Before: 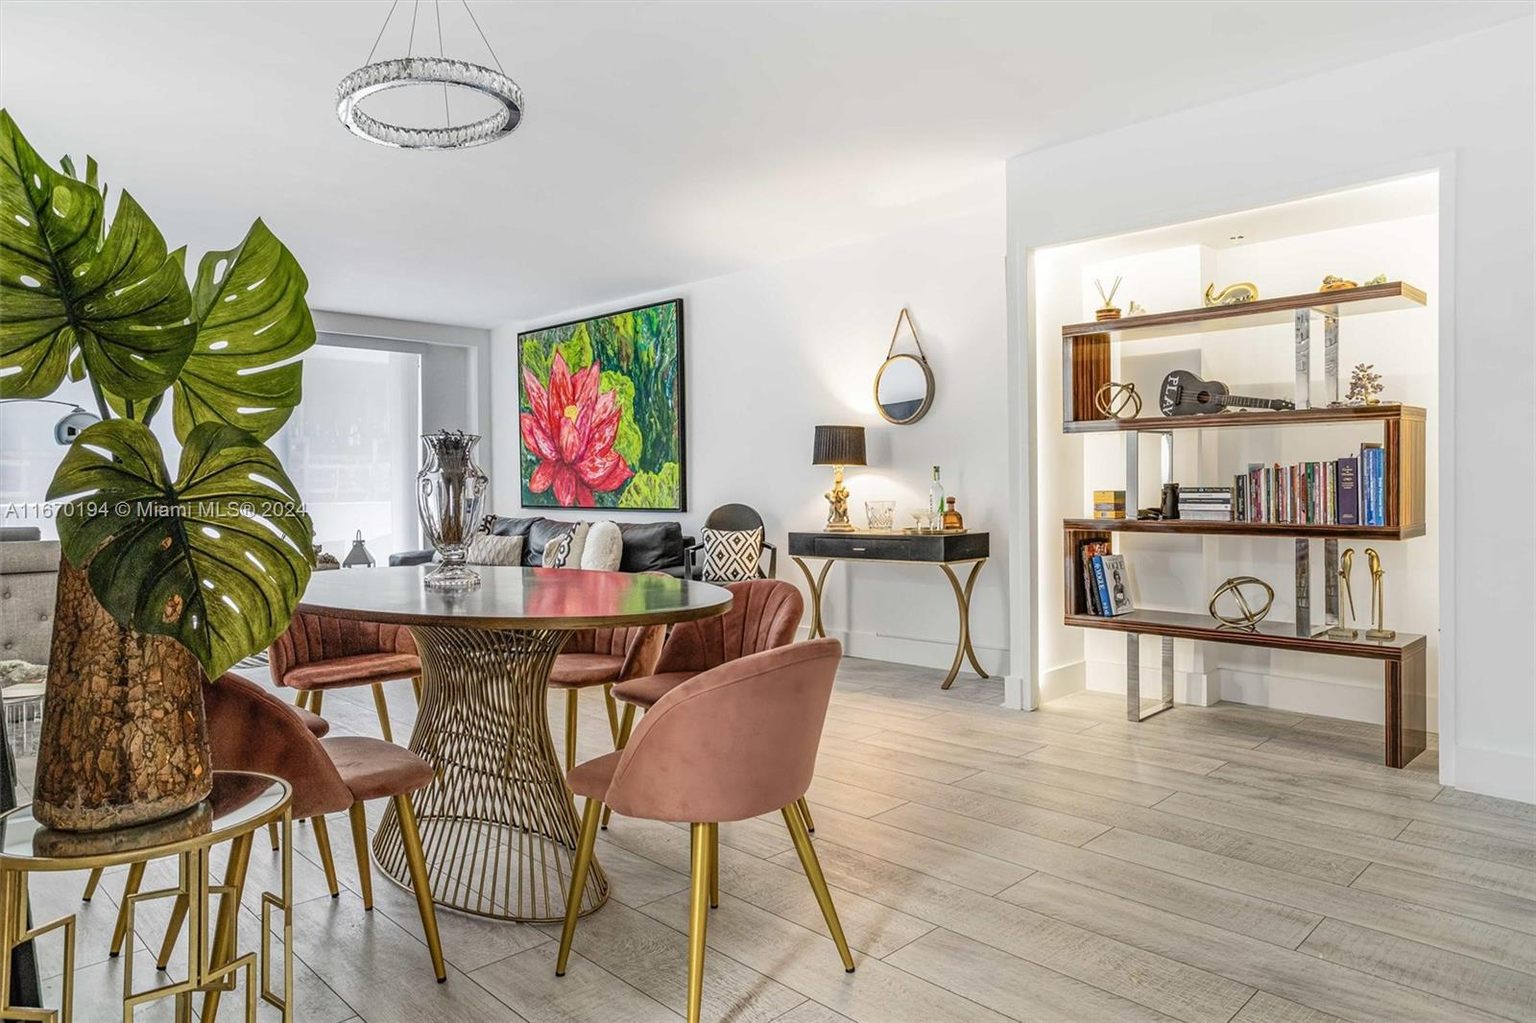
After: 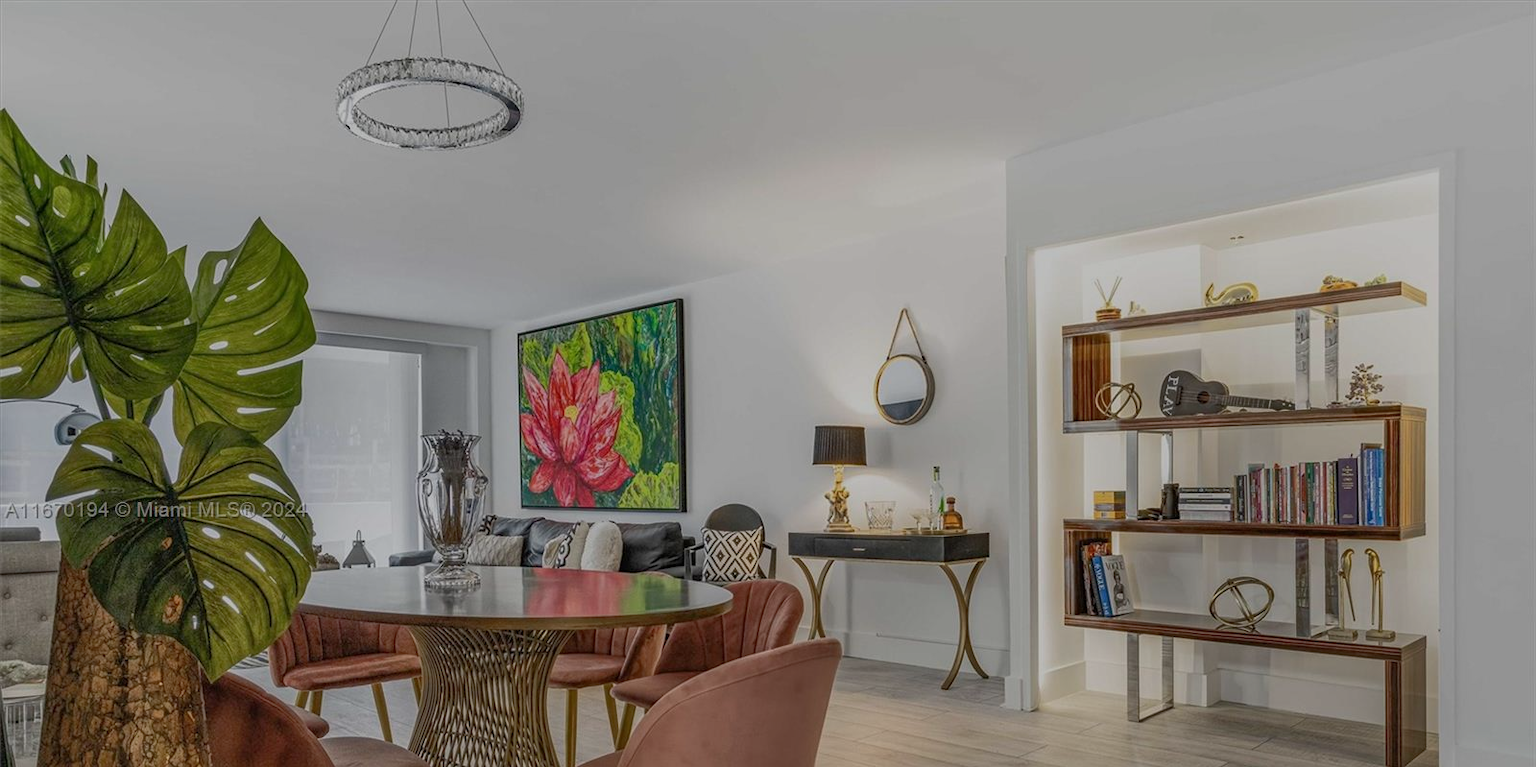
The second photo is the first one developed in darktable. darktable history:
crop: bottom 24.992%
tone equalizer: -8 EV -0.014 EV, -7 EV 0.009 EV, -6 EV -0.006 EV, -5 EV 0.005 EV, -4 EV -0.03 EV, -3 EV -0.24 EV, -2 EV -0.677 EV, -1 EV -1.01 EV, +0 EV -0.983 EV
